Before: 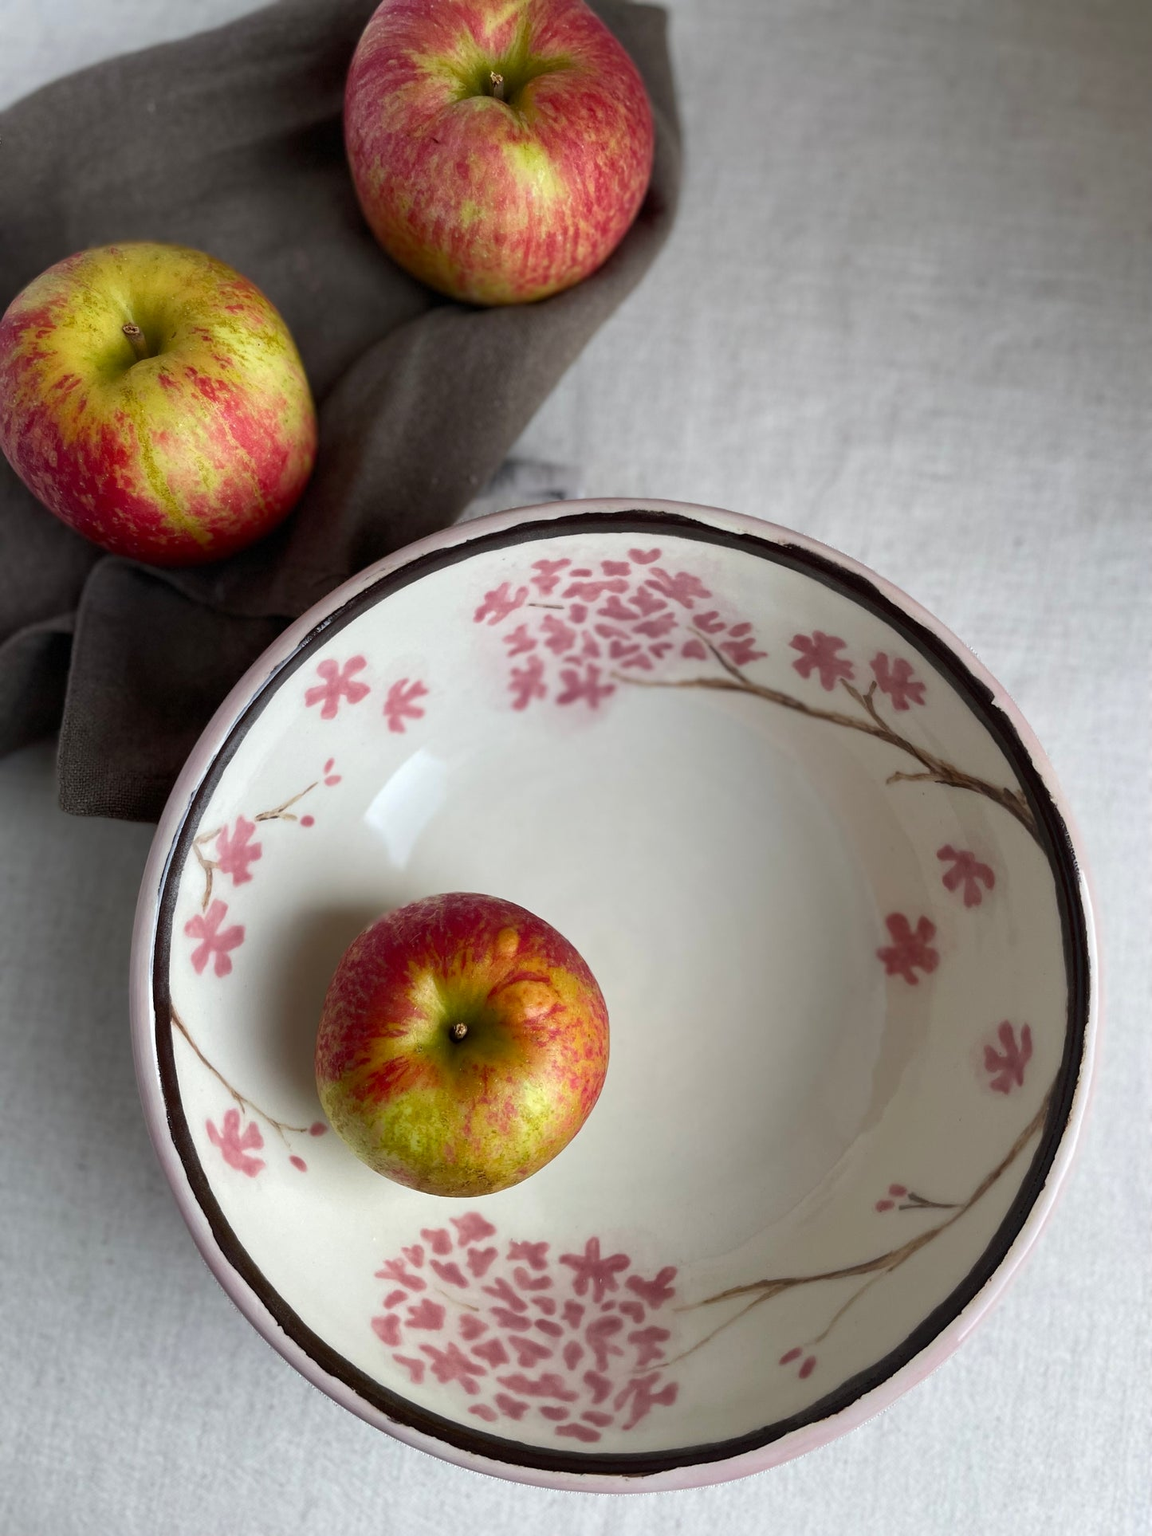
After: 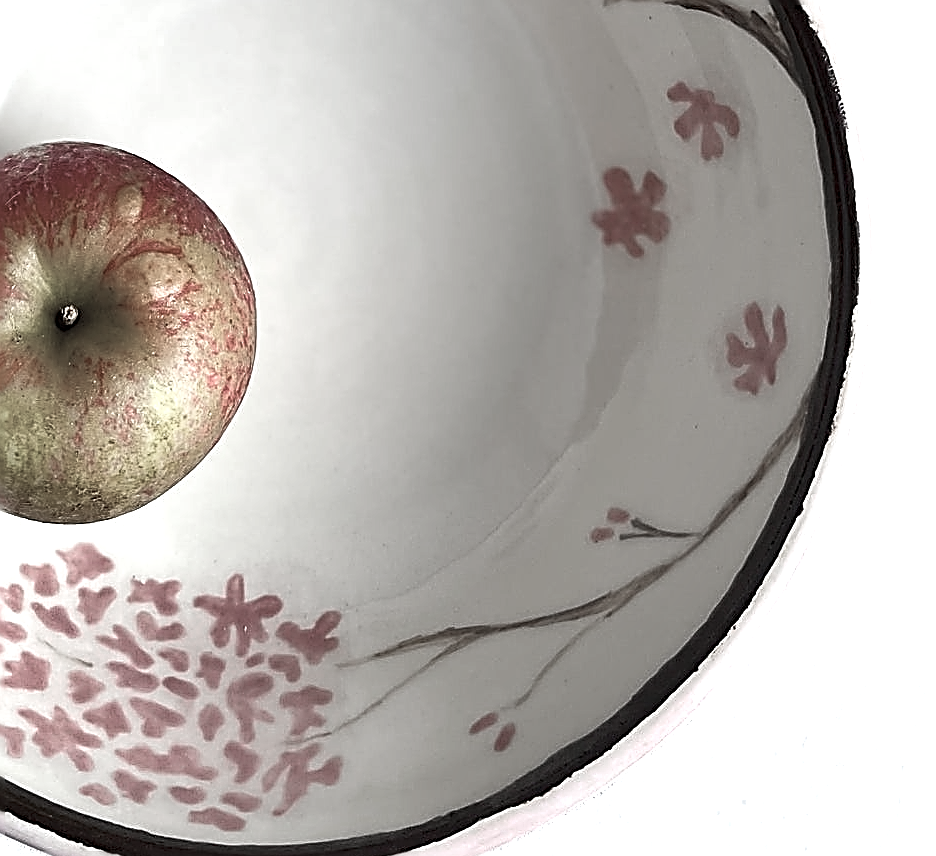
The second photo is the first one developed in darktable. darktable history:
crop and rotate: left 35.169%, top 50.784%, bottom 4.788%
color zones: curves: ch0 [(0, 0.613) (0.01, 0.613) (0.245, 0.448) (0.498, 0.529) (0.642, 0.665) (0.879, 0.777) (0.99, 0.613)]; ch1 [(0, 0.272) (0.219, 0.127) (0.724, 0.346)]
exposure: black level correction 0, exposure 0.692 EV, compensate highlight preservation false
sharpen: amount 1.844
shadows and highlights: shadows 48.41, highlights -41.26, soften with gaussian
